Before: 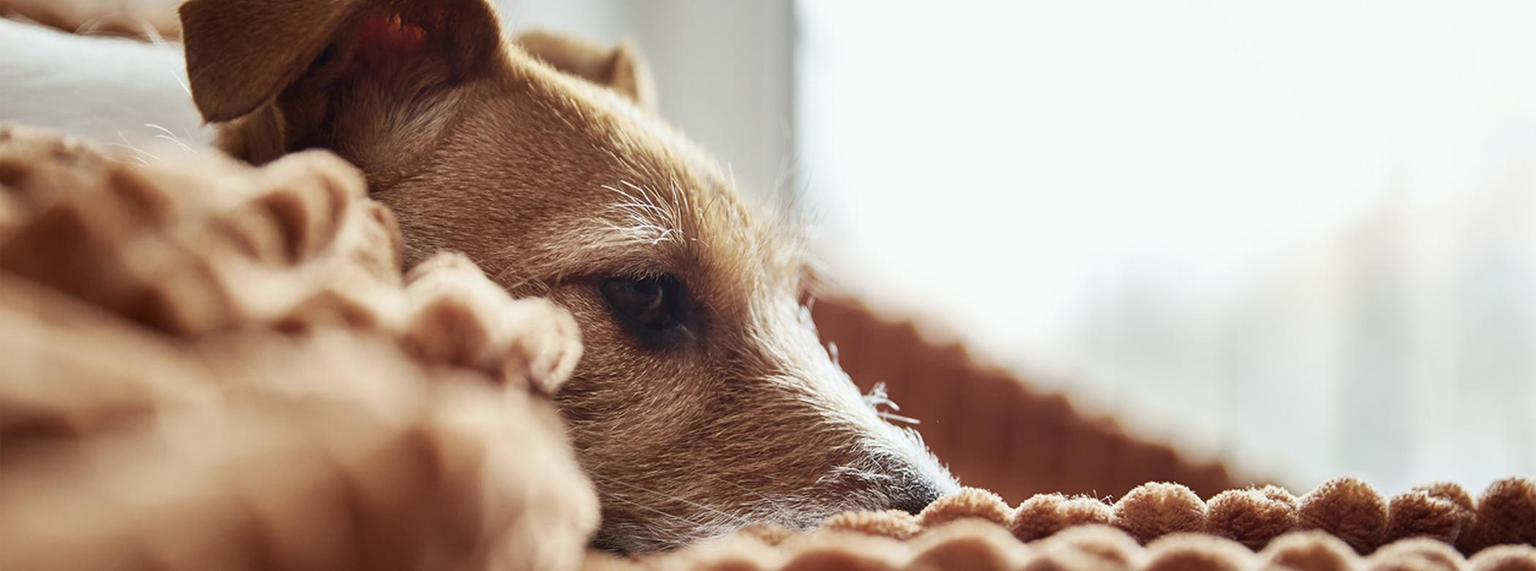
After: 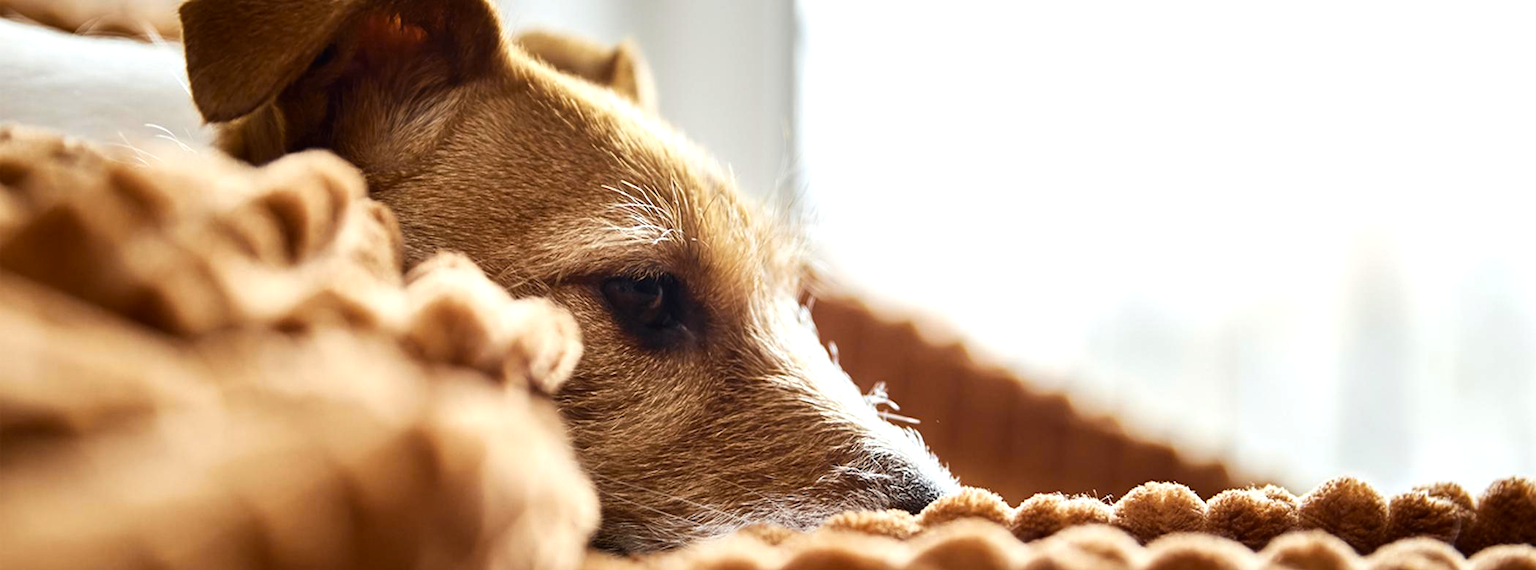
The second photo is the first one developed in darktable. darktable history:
tone equalizer: -8 EV -0.417 EV, -7 EV -0.389 EV, -6 EV -0.333 EV, -5 EV -0.222 EV, -3 EV 0.222 EV, -2 EV 0.333 EV, -1 EV 0.389 EV, +0 EV 0.417 EV, edges refinement/feathering 500, mask exposure compensation -1.57 EV, preserve details no
color contrast: green-magenta contrast 0.85, blue-yellow contrast 1.25, unbound 0
